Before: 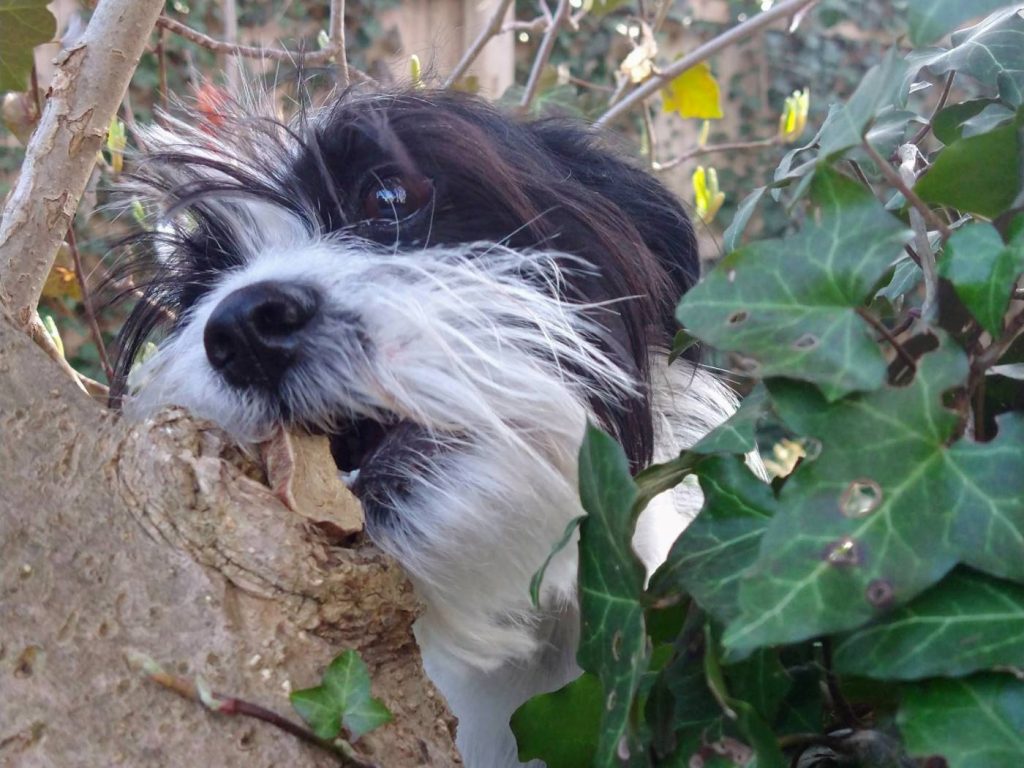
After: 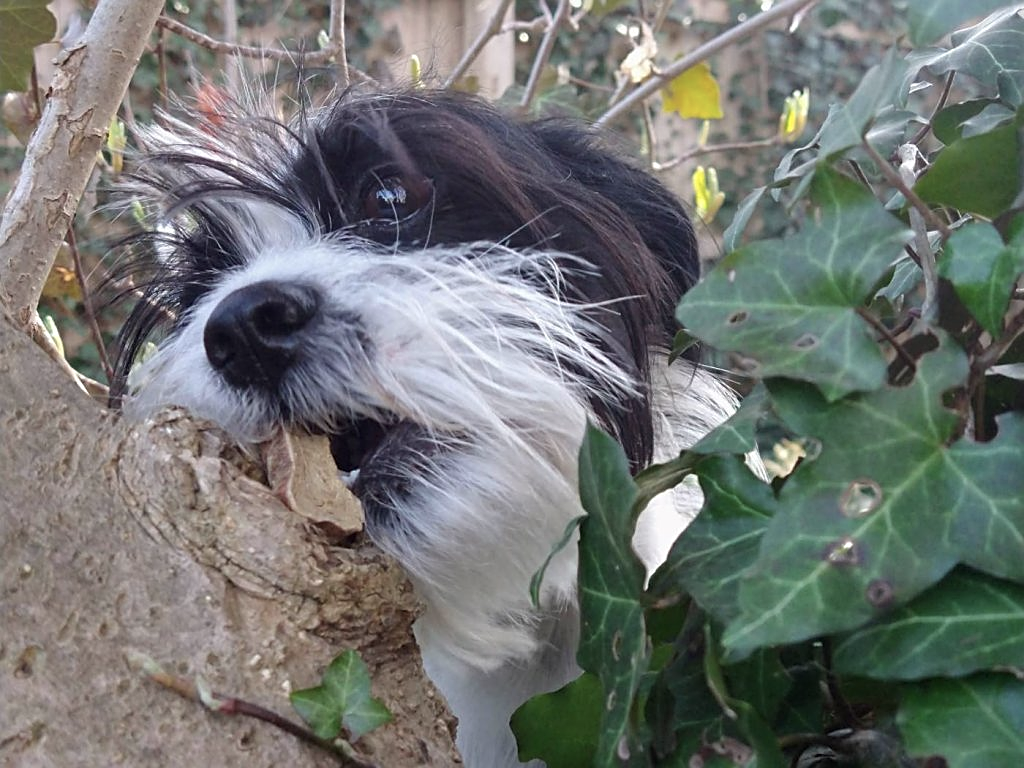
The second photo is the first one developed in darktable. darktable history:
color correction: saturation 0.8
sharpen: on, module defaults
